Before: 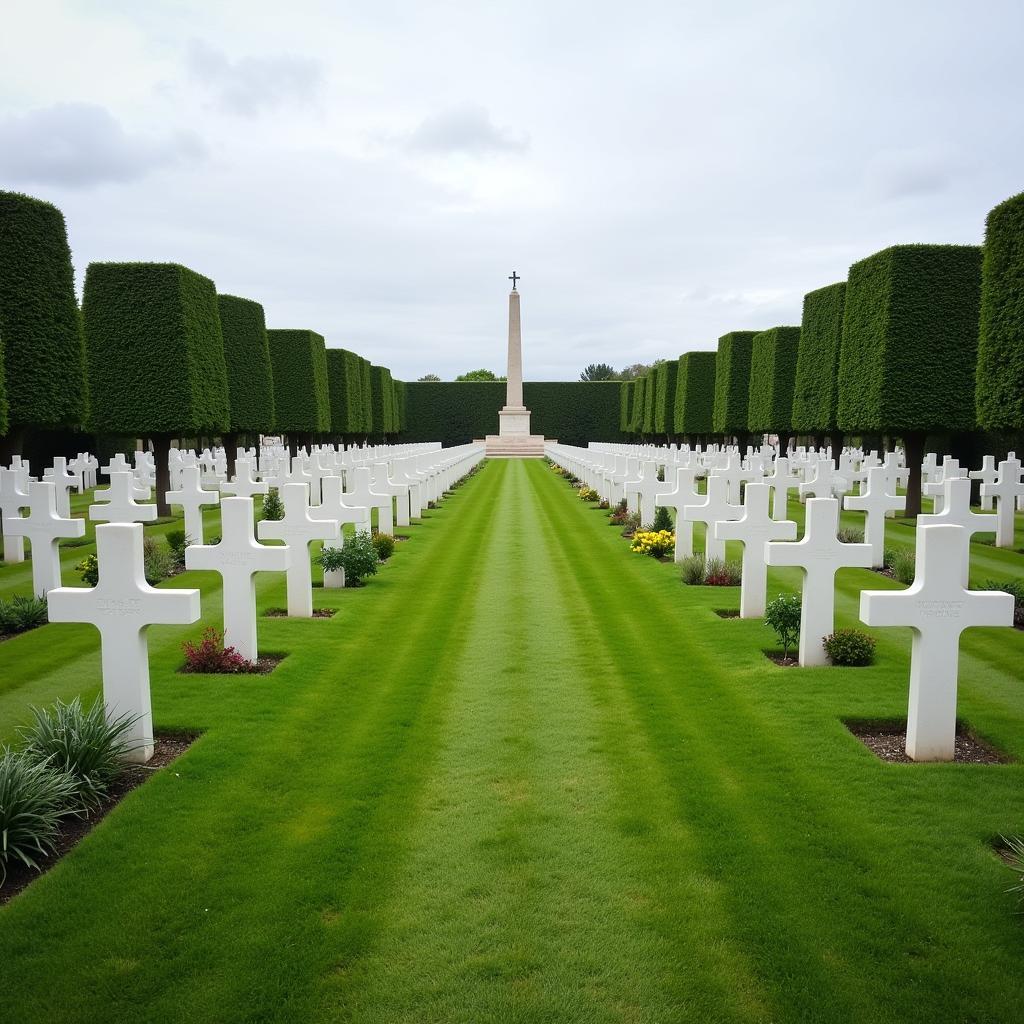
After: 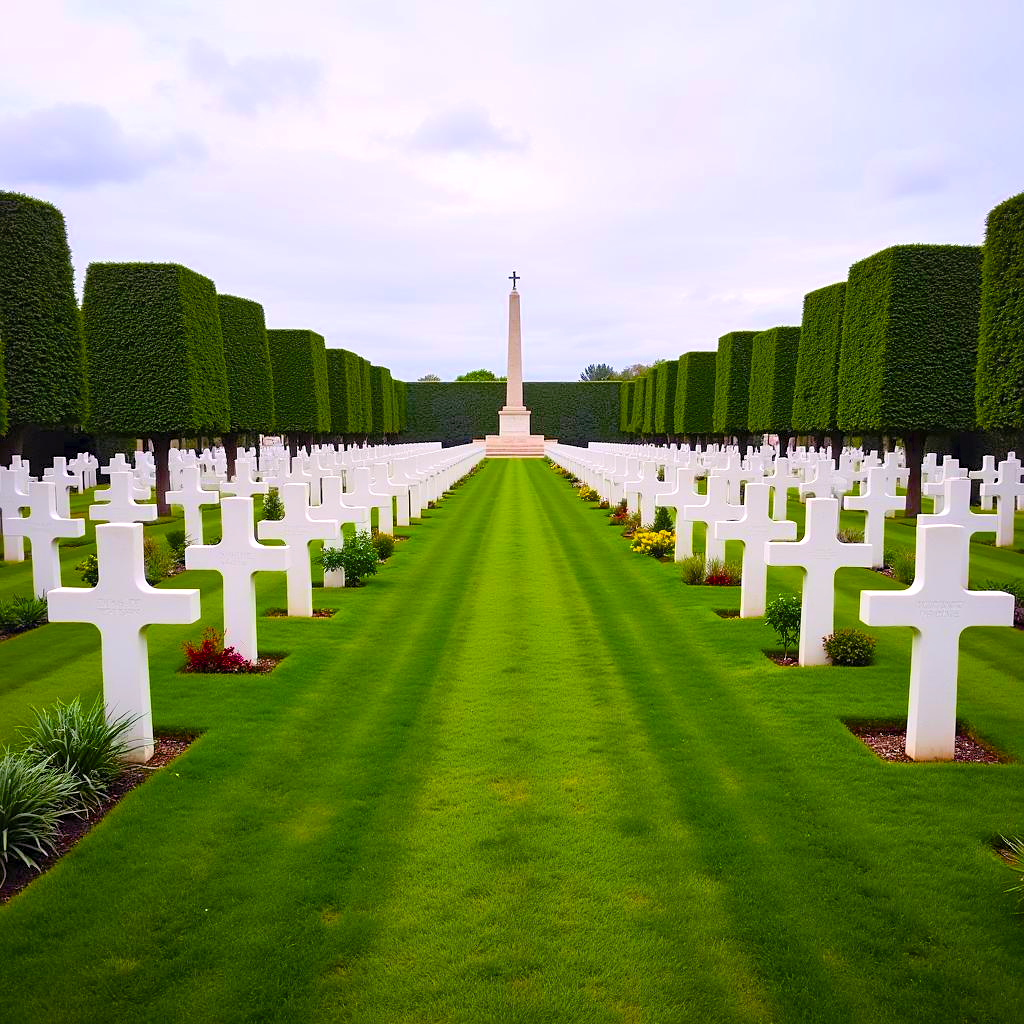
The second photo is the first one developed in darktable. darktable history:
contrast brightness saturation: contrast 0.067, brightness 0.177, saturation 0.413
color balance rgb: shadows lift › luminance 0.731%, shadows lift › chroma 6.796%, shadows lift › hue 300.98°, highlights gain › chroma 1.538%, highlights gain › hue 311.63°, perceptual saturation grading › global saturation 37.131%, perceptual saturation grading › shadows 36.206%, global vibrance 6.778%, saturation formula JzAzBz (2021)
sharpen: amount 0.205
local contrast: mode bilateral grid, contrast 21, coarseness 51, detail 132%, midtone range 0.2
